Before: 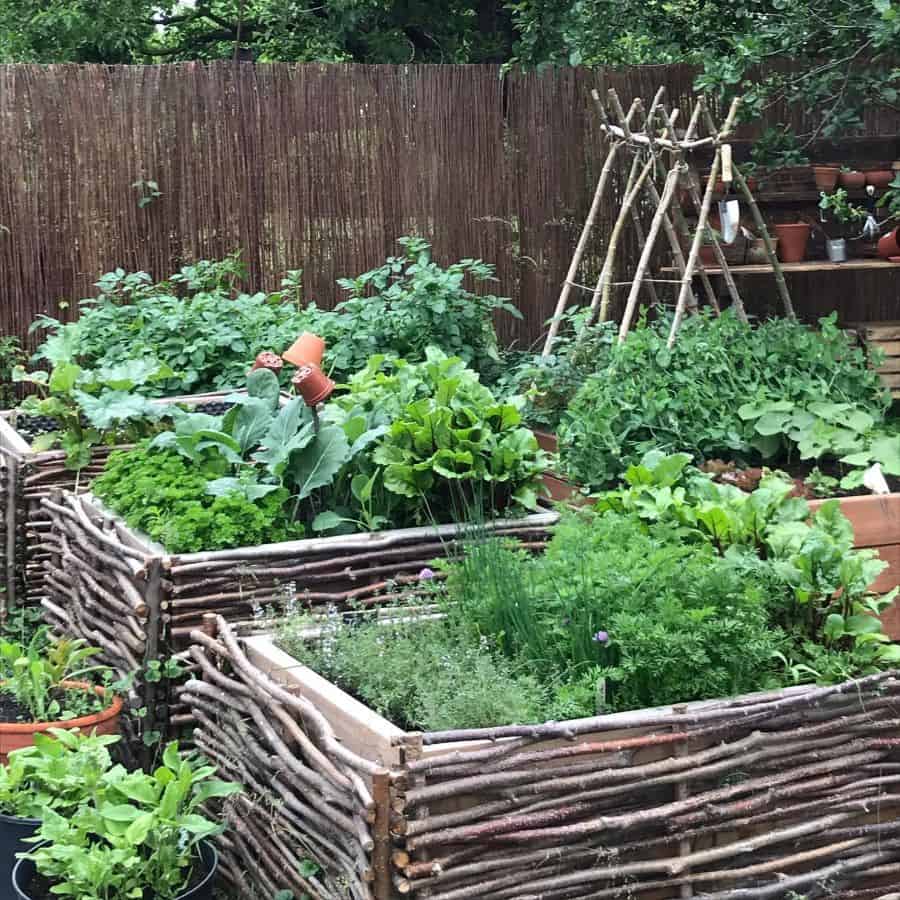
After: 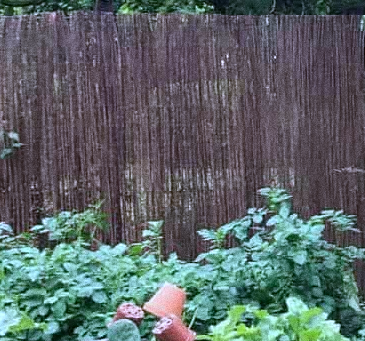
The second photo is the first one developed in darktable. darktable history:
crop: left 15.452%, top 5.459%, right 43.956%, bottom 56.62%
grain: coarseness 9.61 ISO, strength 35.62%
white balance: red 0.967, blue 1.119, emerald 0.756
color calibration: illuminant as shot in camera, x 0.358, y 0.373, temperature 4628.91 K
